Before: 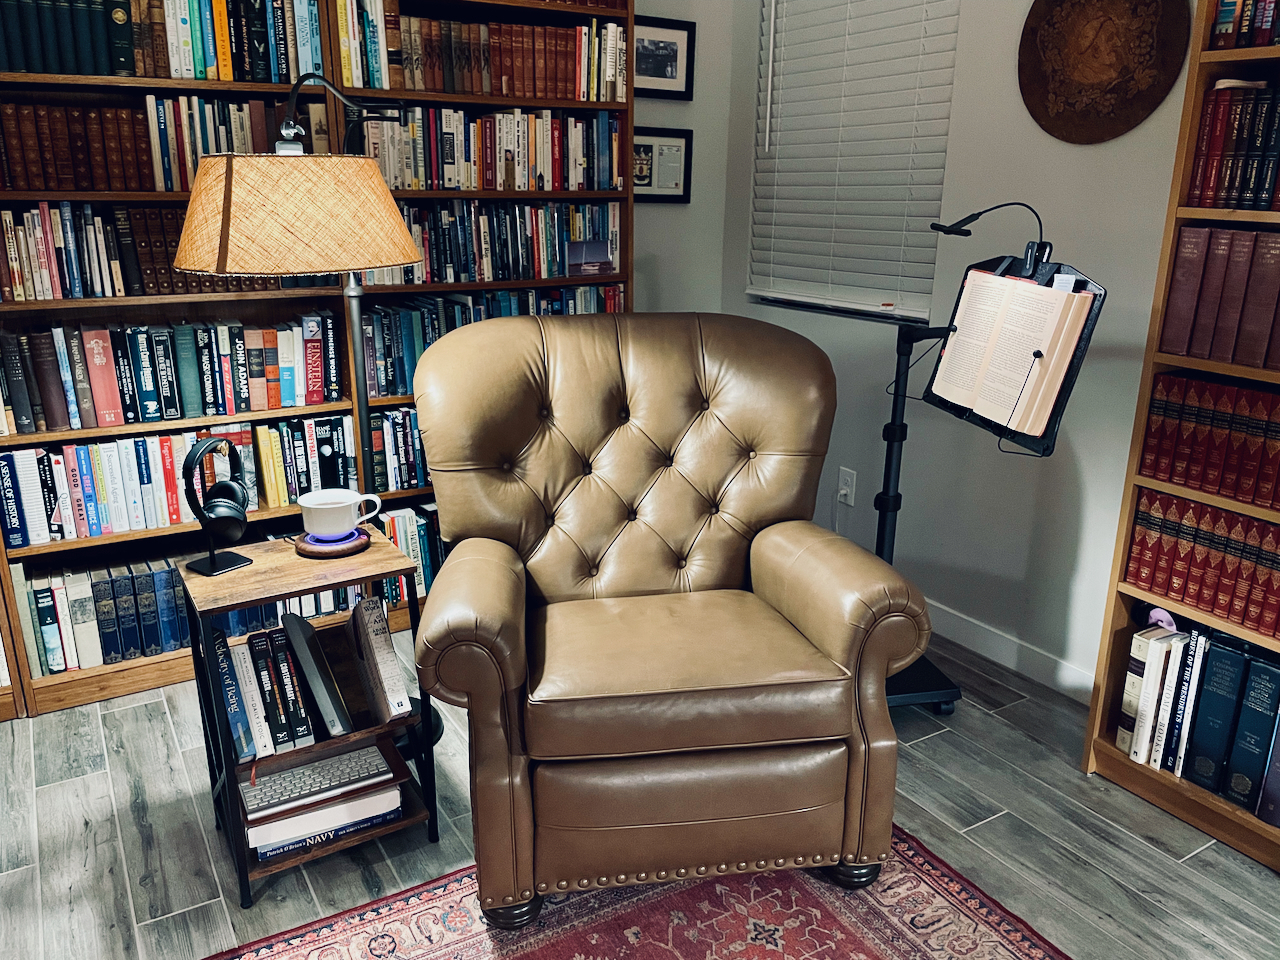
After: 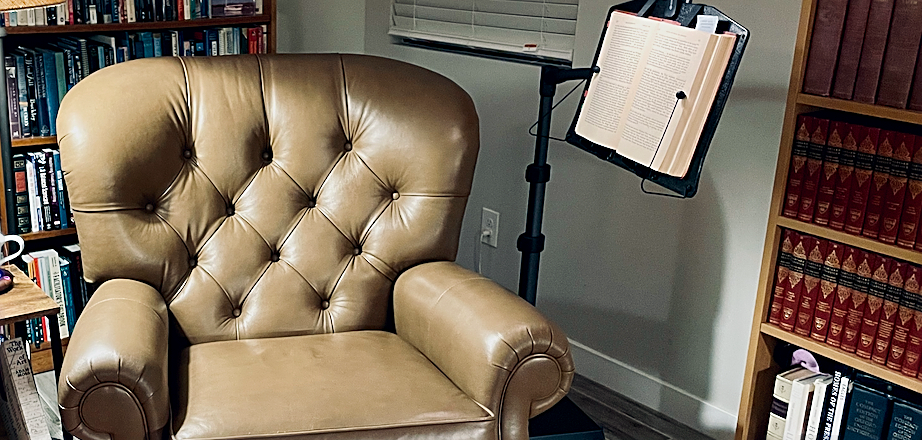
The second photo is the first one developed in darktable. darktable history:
sharpen: on, module defaults
color balance: mode lift, gamma, gain (sRGB), lift [1, 0.99, 1.01, 0.992], gamma [1, 1.037, 0.974, 0.963]
crop and rotate: left 27.938%, top 27.046%, bottom 27.046%
